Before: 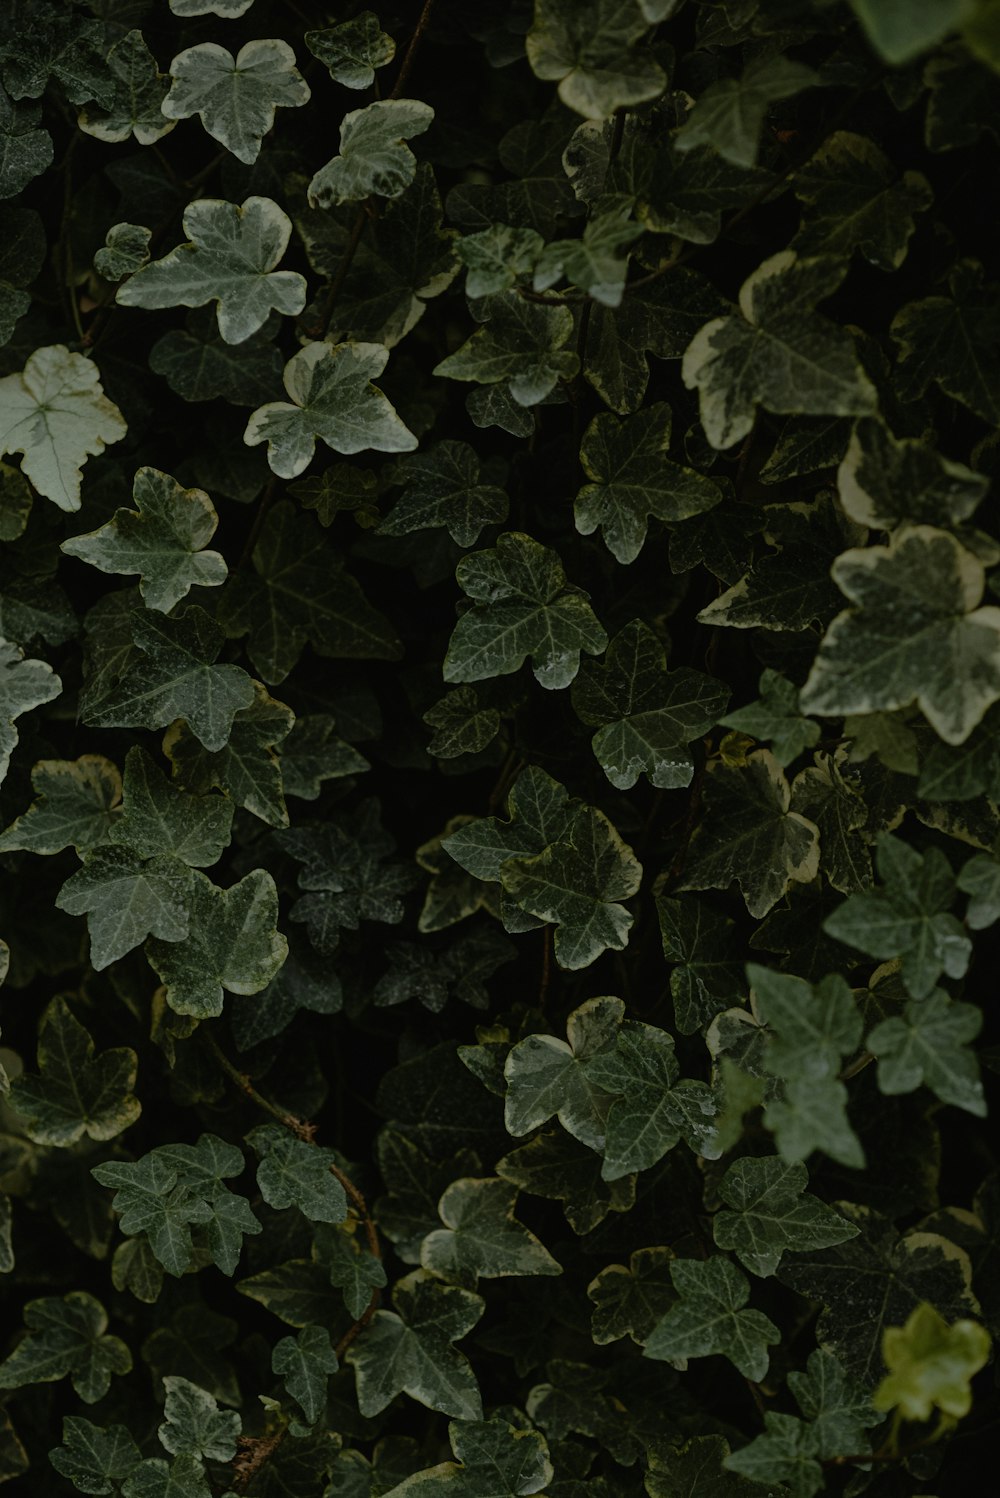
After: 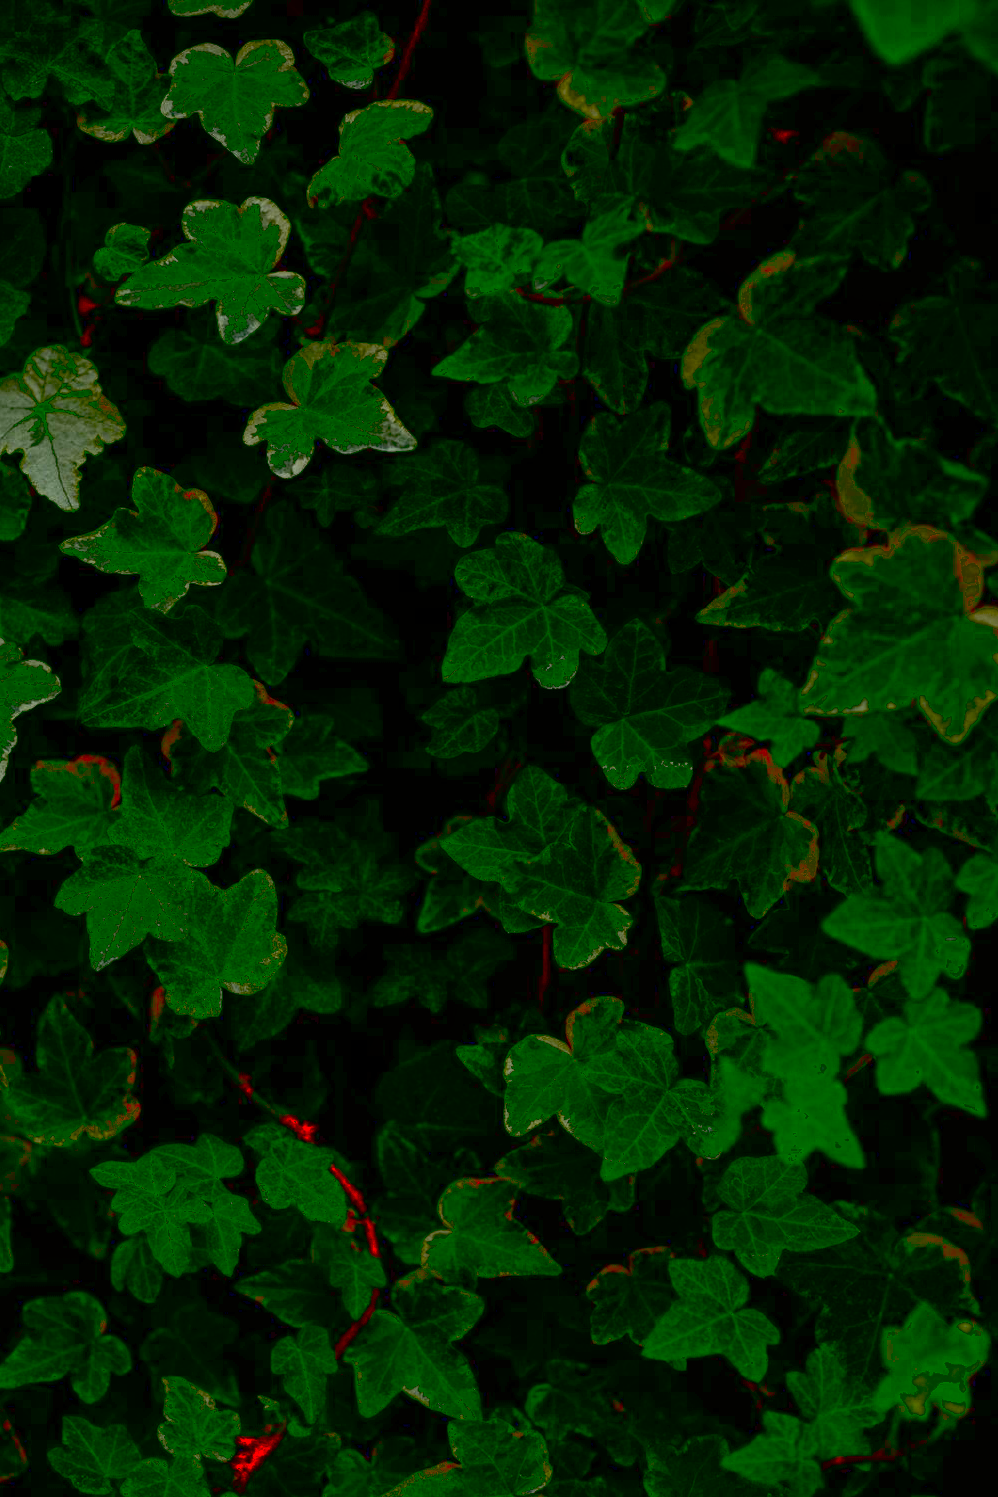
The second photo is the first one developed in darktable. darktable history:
crop and rotate: left 0.131%, bottom 0.001%
local contrast: on, module defaults
exposure: black level correction 0.099, exposure -0.088 EV, compensate highlight preservation false
tone curve: curves: ch0 [(0, 0) (0.003, 0.145) (0.011, 0.148) (0.025, 0.15) (0.044, 0.159) (0.069, 0.16) (0.1, 0.164) (0.136, 0.182) (0.177, 0.213) (0.224, 0.247) (0.277, 0.298) (0.335, 0.37) (0.399, 0.456) (0.468, 0.552) (0.543, 0.641) (0.623, 0.713) (0.709, 0.768) (0.801, 0.825) (0.898, 0.868) (1, 1)], color space Lab, linked channels, preserve colors none
